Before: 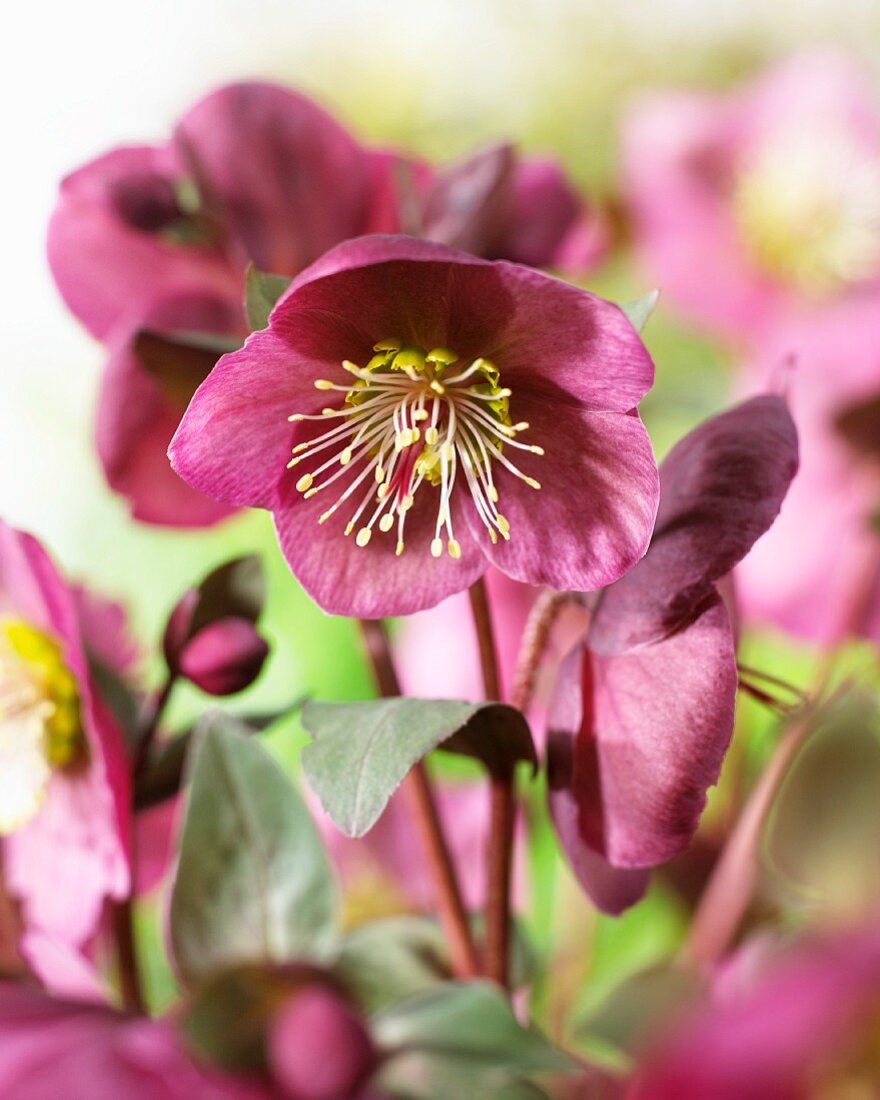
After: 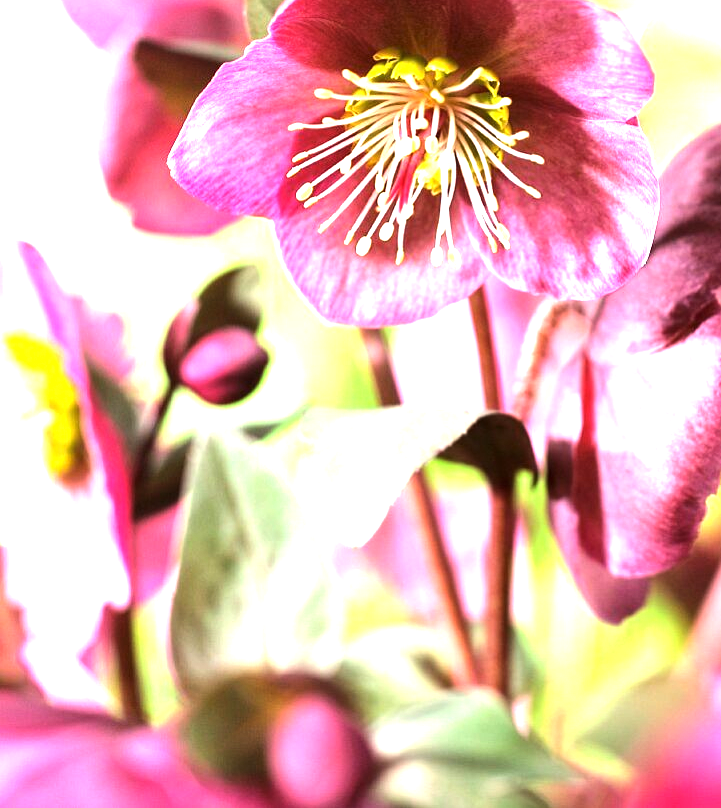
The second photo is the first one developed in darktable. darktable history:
tone equalizer: -8 EV -0.75 EV, -7 EV -0.7 EV, -6 EV -0.6 EV, -5 EV -0.4 EV, -3 EV 0.4 EV, -2 EV 0.6 EV, -1 EV 0.7 EV, +0 EV 0.75 EV, edges refinement/feathering 500, mask exposure compensation -1.57 EV, preserve details no
exposure: black level correction 0, exposure 1.1 EV, compensate exposure bias true, compensate highlight preservation false
crop: top 26.531%, right 17.959%
